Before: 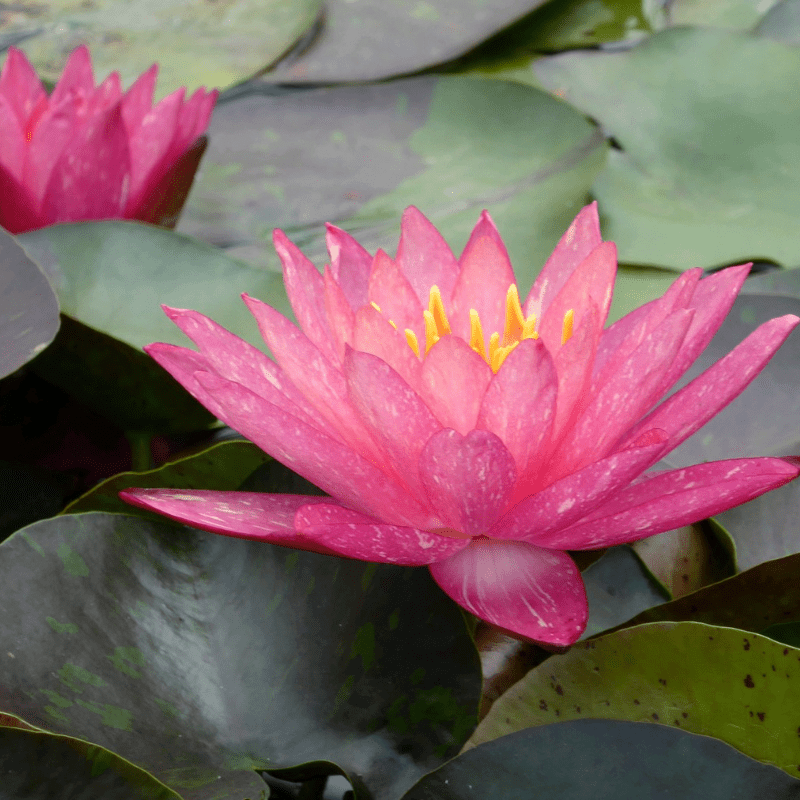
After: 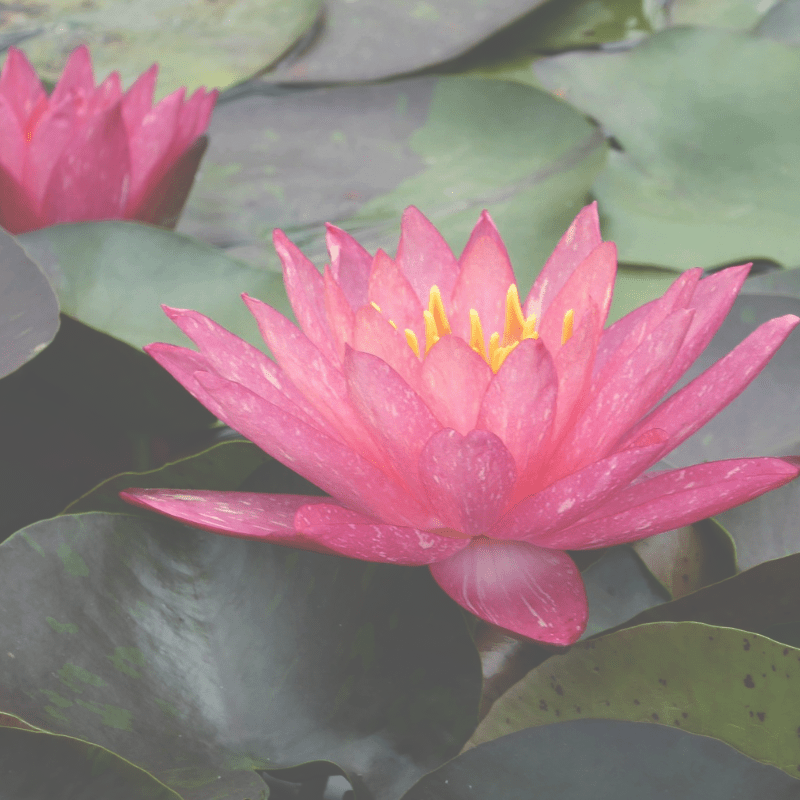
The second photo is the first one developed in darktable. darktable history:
exposure: black level correction -0.087, compensate highlight preservation false
shadows and highlights: shadows 37.53, highlights -28.09, soften with gaussian
